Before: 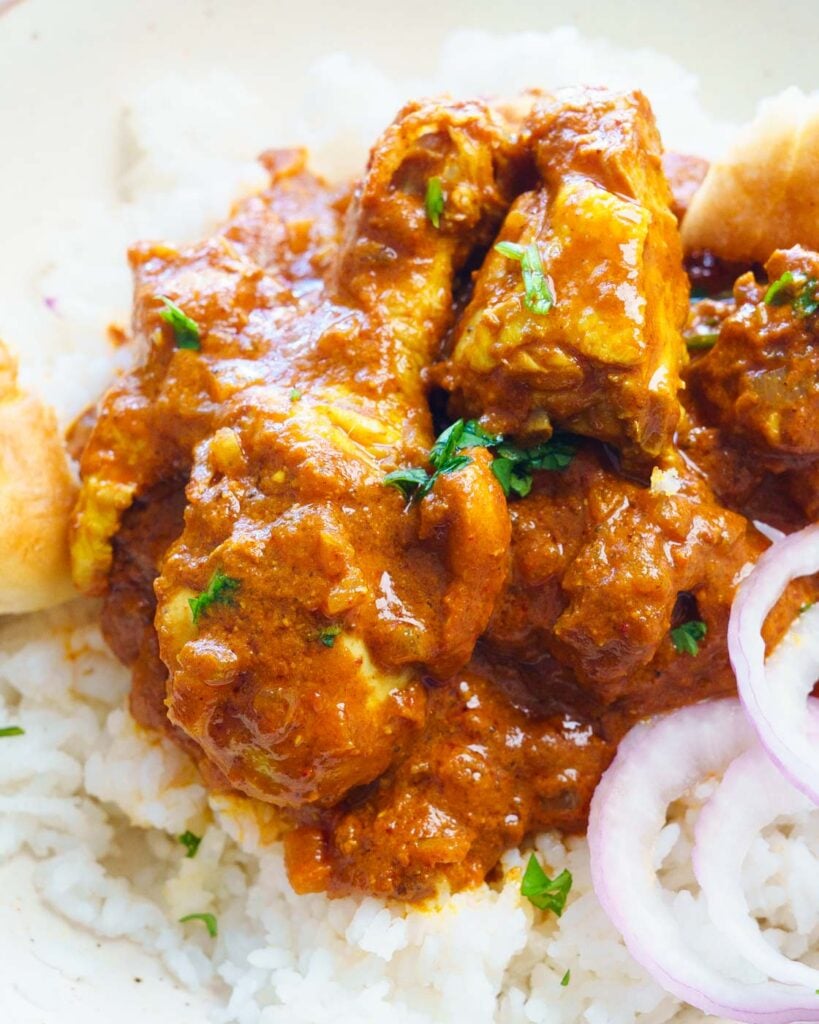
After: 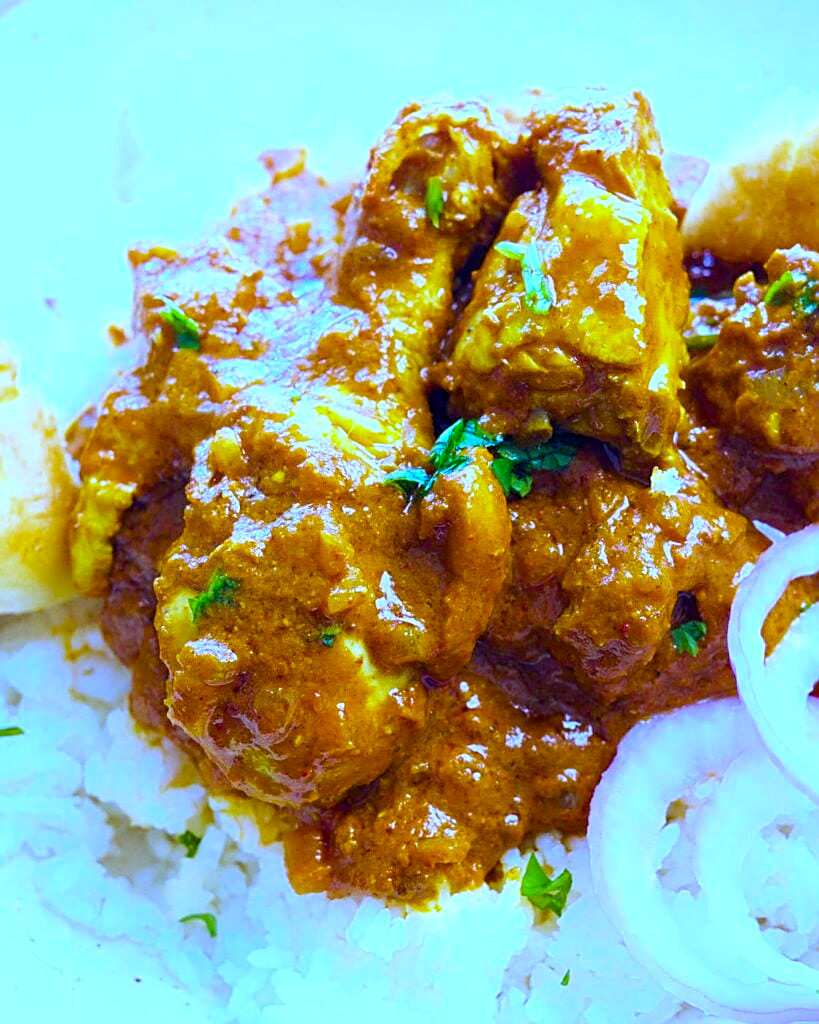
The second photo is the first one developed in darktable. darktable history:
color balance rgb: perceptual saturation grading › global saturation 30%, global vibrance 20%
exposure: black level correction 0.003, exposure 0.383 EV, compensate highlight preservation false
sharpen: on, module defaults
white balance: red 0.766, blue 1.537
